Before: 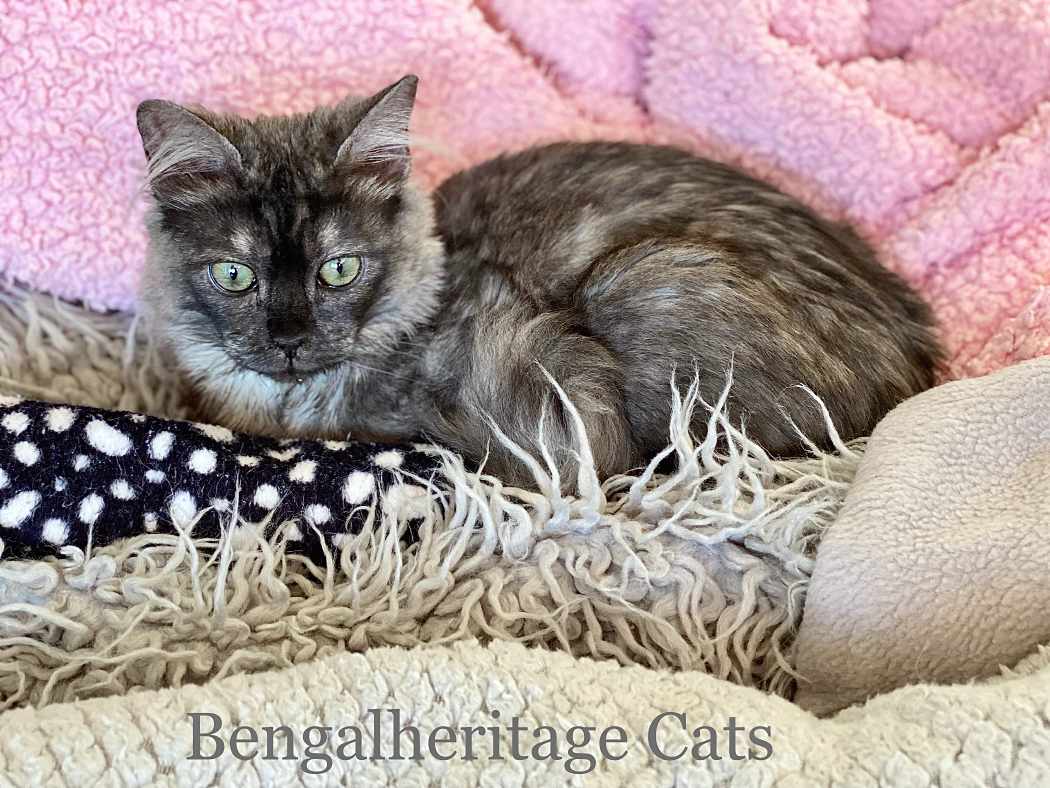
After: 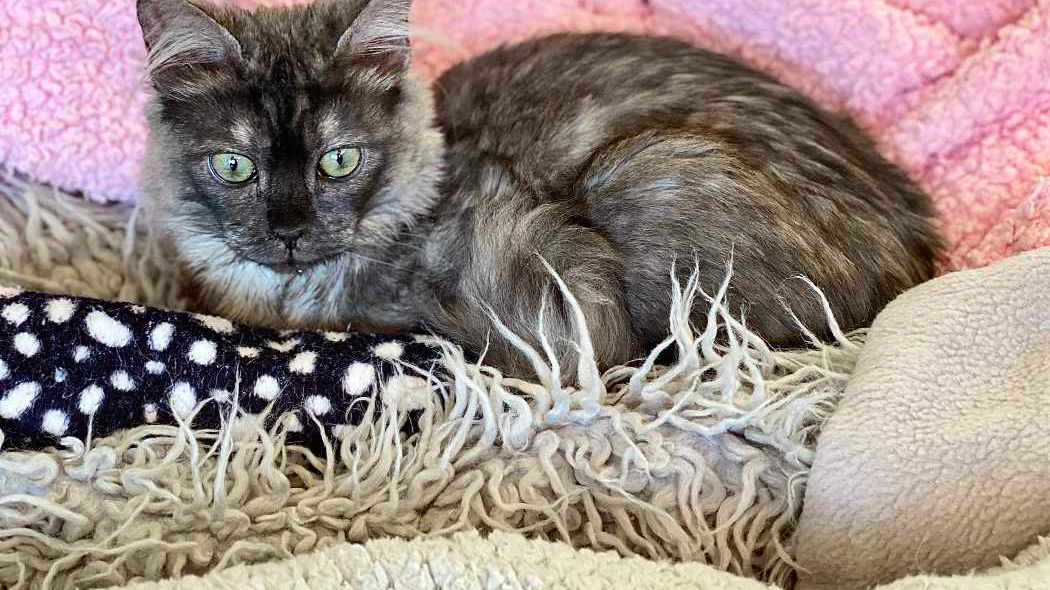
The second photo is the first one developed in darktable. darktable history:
contrast brightness saturation: contrast 0.041, saturation 0.152
crop: top 13.939%, bottom 11.168%
